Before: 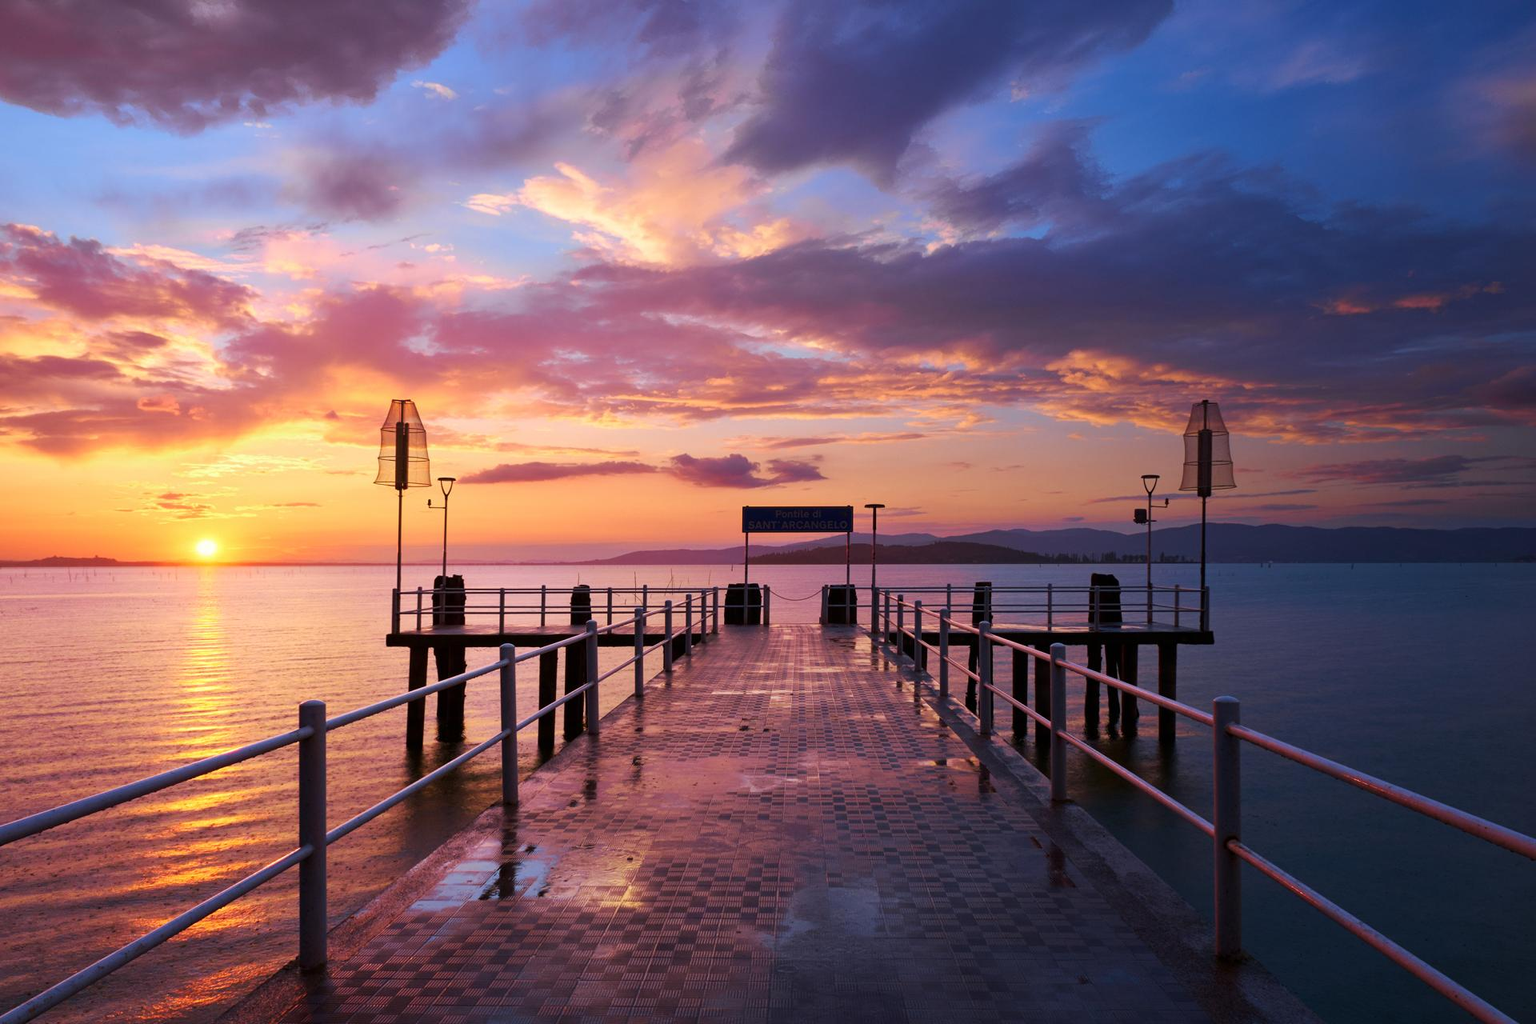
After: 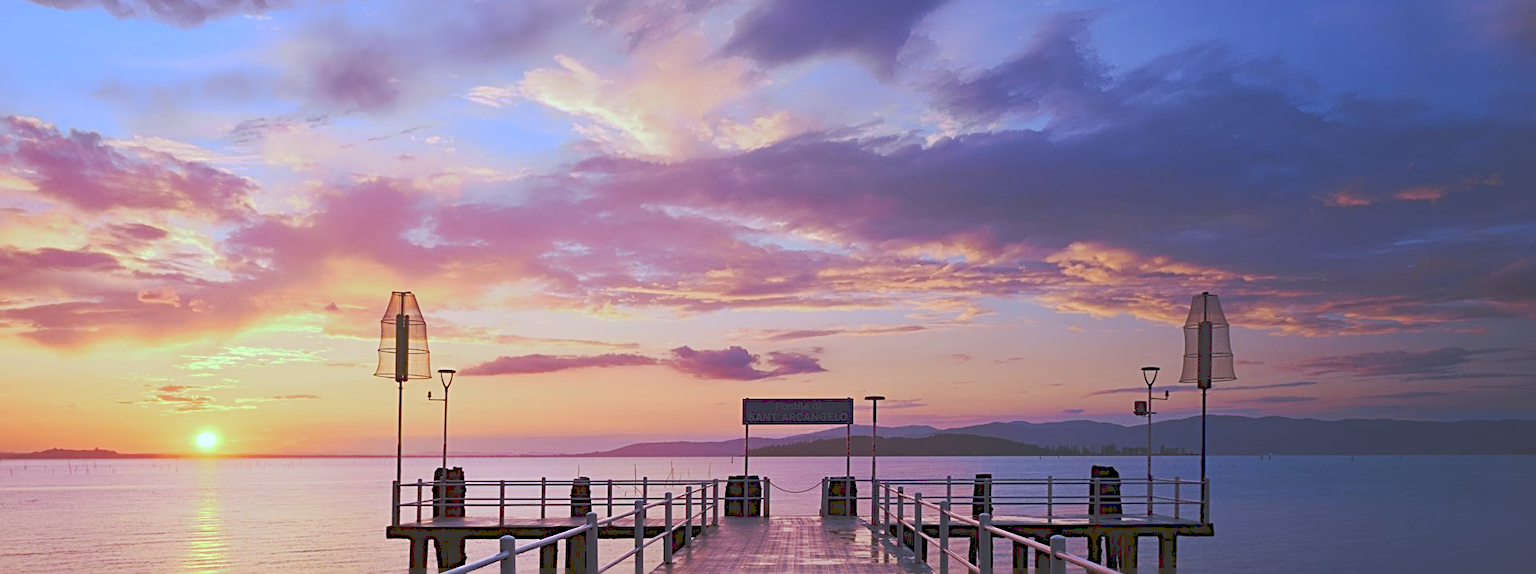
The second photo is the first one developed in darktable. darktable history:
tone curve: curves: ch0 [(0, 0) (0.003, 0.217) (0.011, 0.217) (0.025, 0.229) (0.044, 0.243) (0.069, 0.253) (0.1, 0.265) (0.136, 0.281) (0.177, 0.305) (0.224, 0.331) (0.277, 0.369) (0.335, 0.415) (0.399, 0.472) (0.468, 0.543) (0.543, 0.609) (0.623, 0.676) (0.709, 0.734) (0.801, 0.798) (0.898, 0.849) (1, 1)], preserve colors none
sharpen: radius 3.119
crop and rotate: top 10.605%, bottom 33.274%
white balance: red 0.926, green 1.003, blue 1.133
